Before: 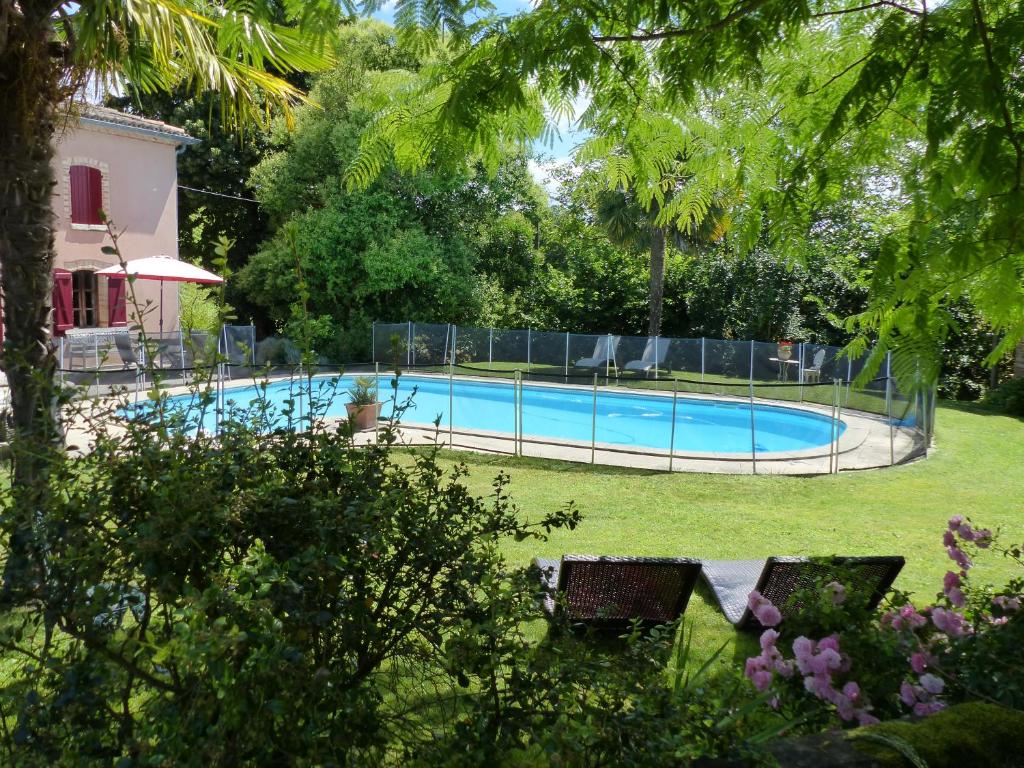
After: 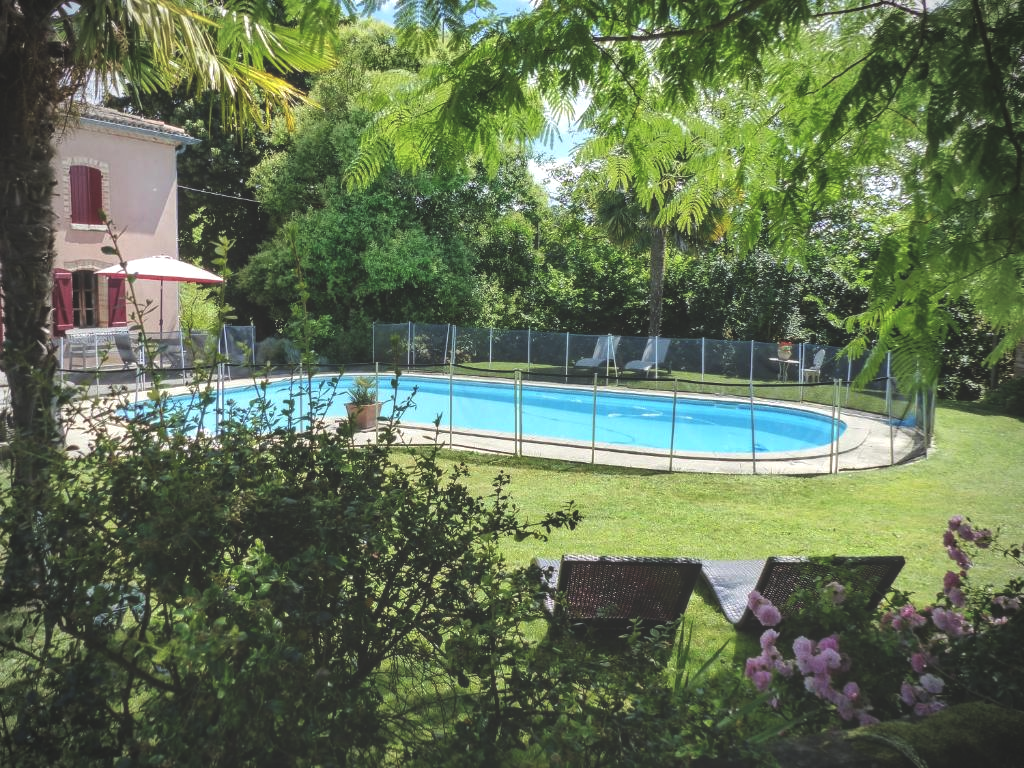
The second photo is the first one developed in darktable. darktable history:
local contrast: detail 130%
vignetting: unbound false
exposure: black level correction -0.028, compensate exposure bias true, compensate highlight preservation false
